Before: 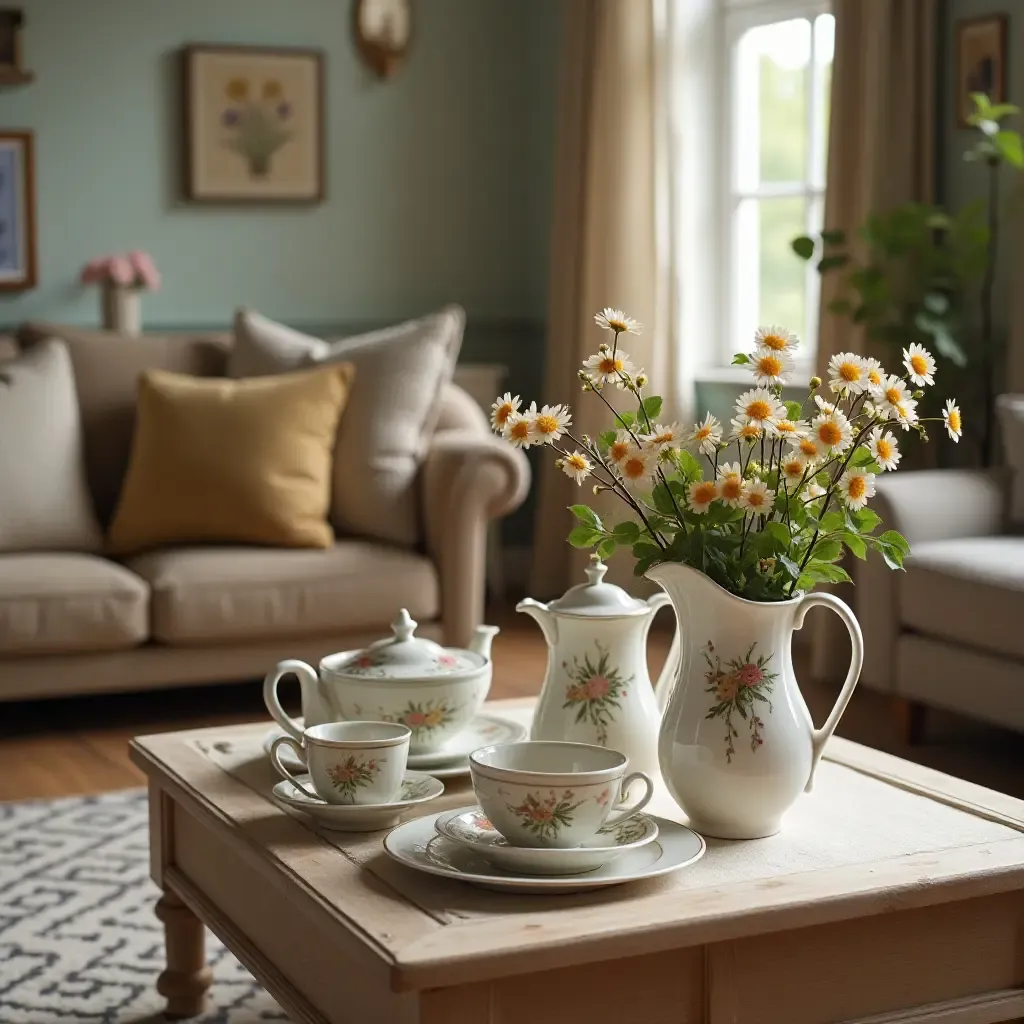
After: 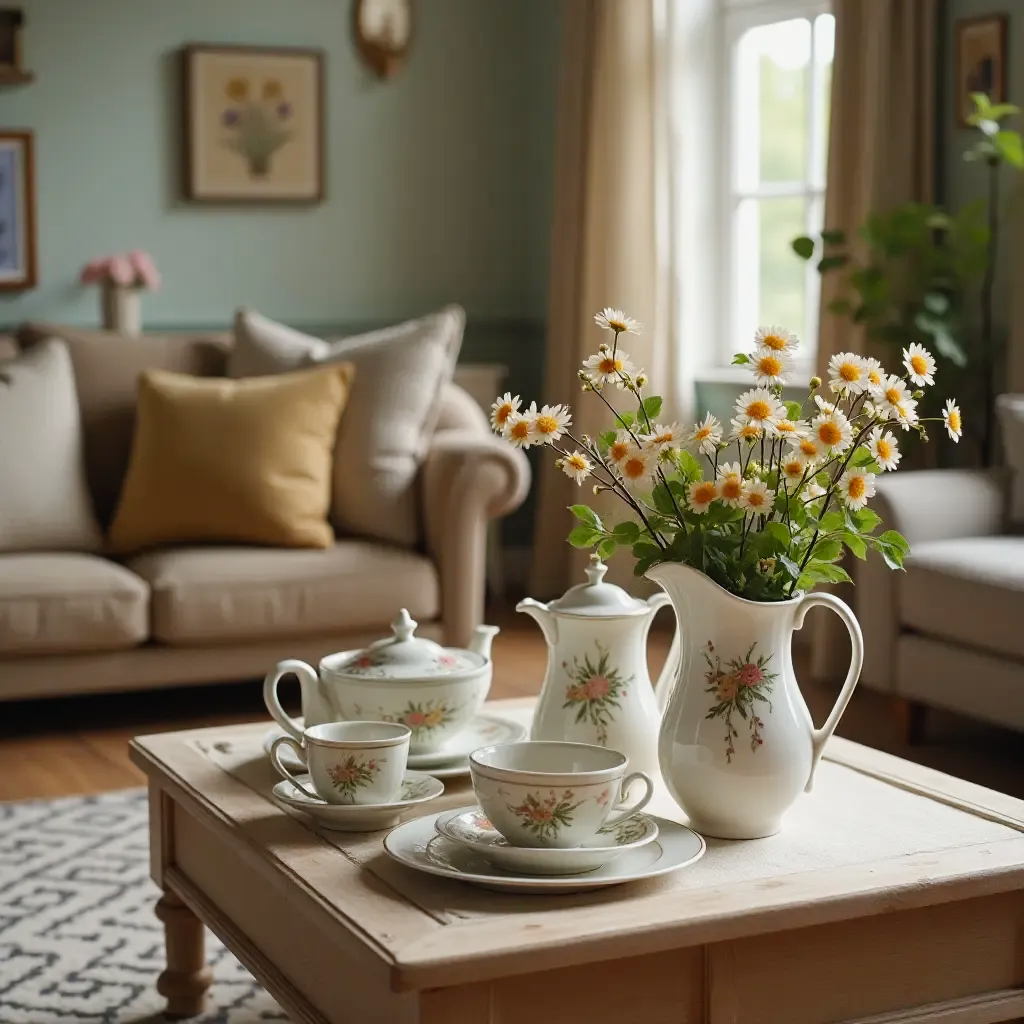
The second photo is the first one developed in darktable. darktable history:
tone curve: curves: ch0 [(0, 0.013) (0.036, 0.035) (0.274, 0.288) (0.504, 0.536) (0.844, 0.84) (1, 0.97)]; ch1 [(0, 0) (0.389, 0.403) (0.462, 0.48) (0.499, 0.5) (0.522, 0.534) (0.567, 0.588) (0.626, 0.645) (0.749, 0.781) (1, 1)]; ch2 [(0, 0) (0.457, 0.486) (0.5, 0.501) (0.533, 0.539) (0.599, 0.6) (0.704, 0.732) (1, 1)], preserve colors none
